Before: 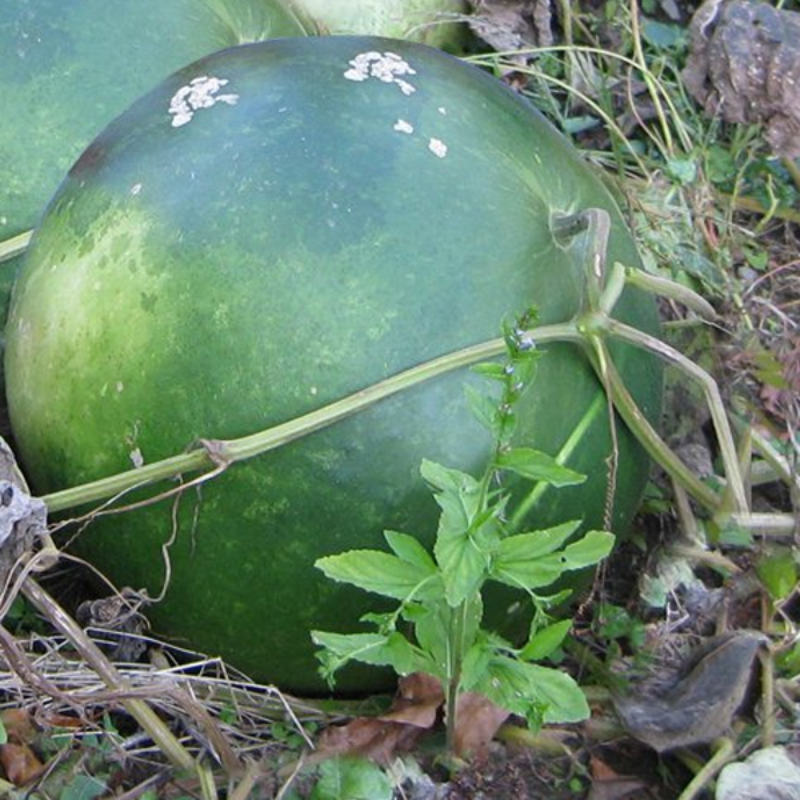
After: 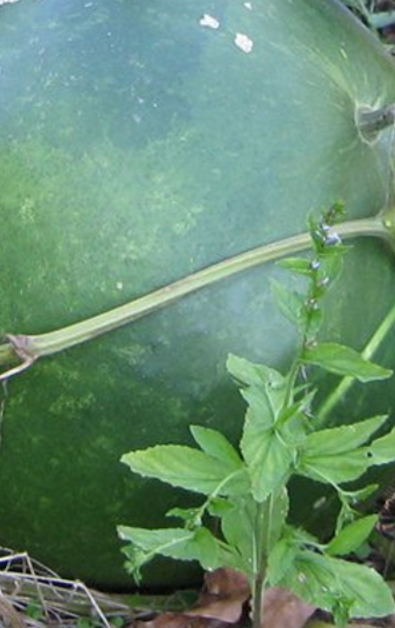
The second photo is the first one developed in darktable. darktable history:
crop and rotate: angle 0.02°, left 24.353%, top 13.219%, right 26.156%, bottom 8.224%
color zones: curves: ch0 [(0, 0.613) (0.01, 0.613) (0.245, 0.448) (0.498, 0.529) (0.642, 0.665) (0.879, 0.777) (0.99, 0.613)]; ch1 [(0, 0) (0.143, 0) (0.286, 0) (0.429, 0) (0.571, 0) (0.714, 0) (0.857, 0)], mix -93.41%
